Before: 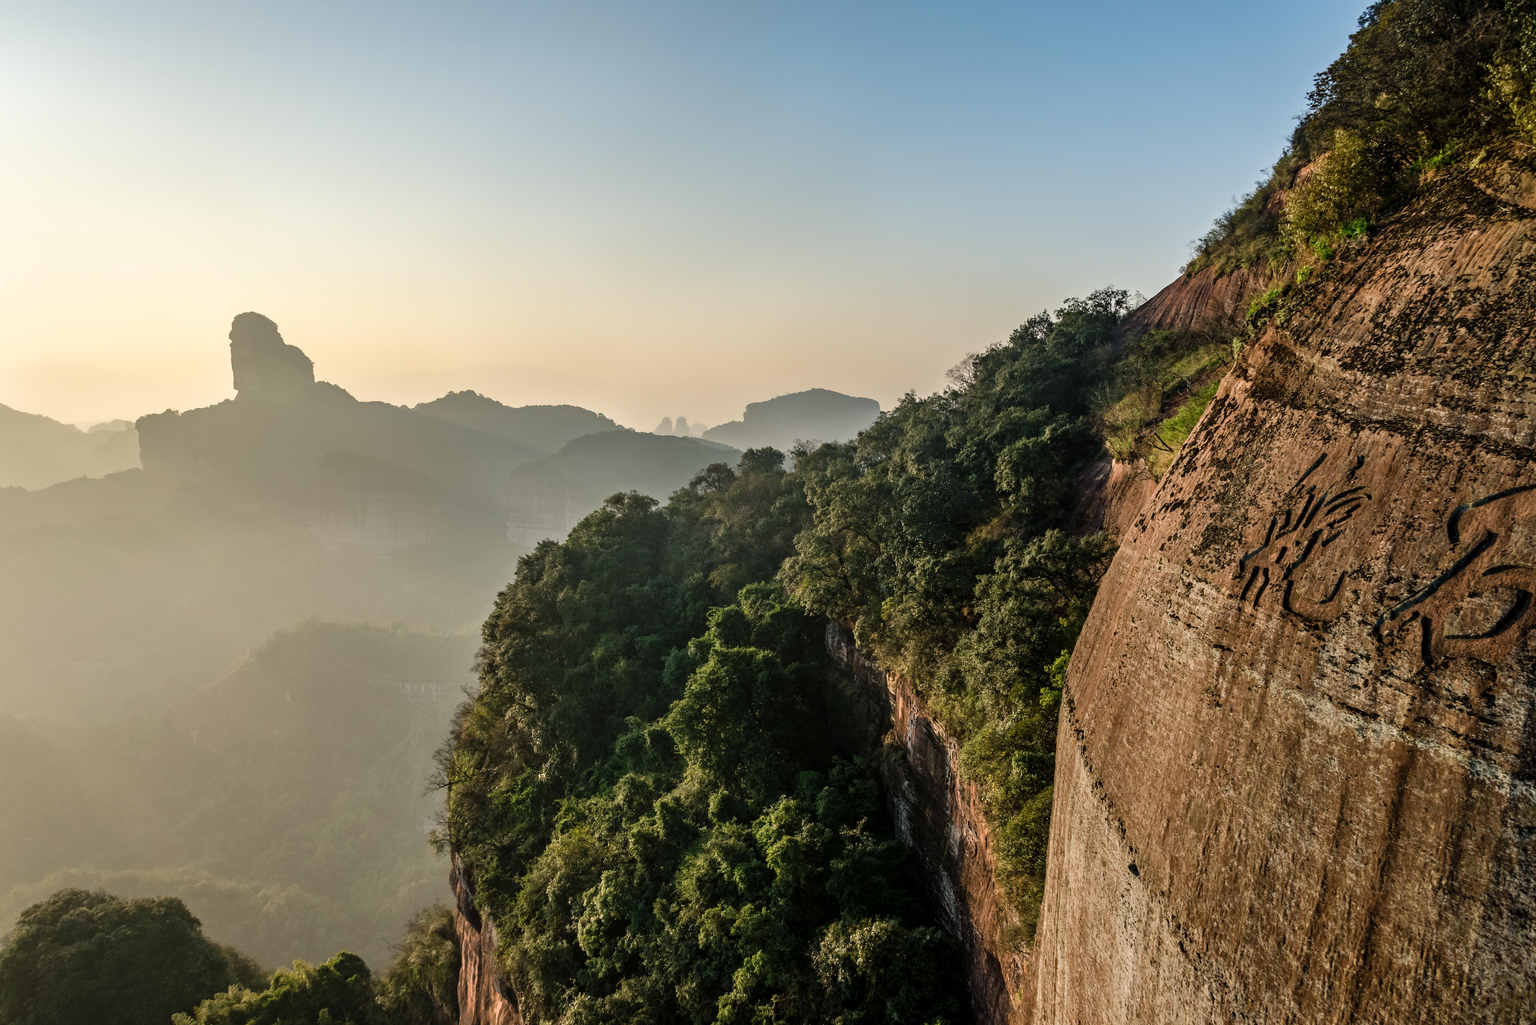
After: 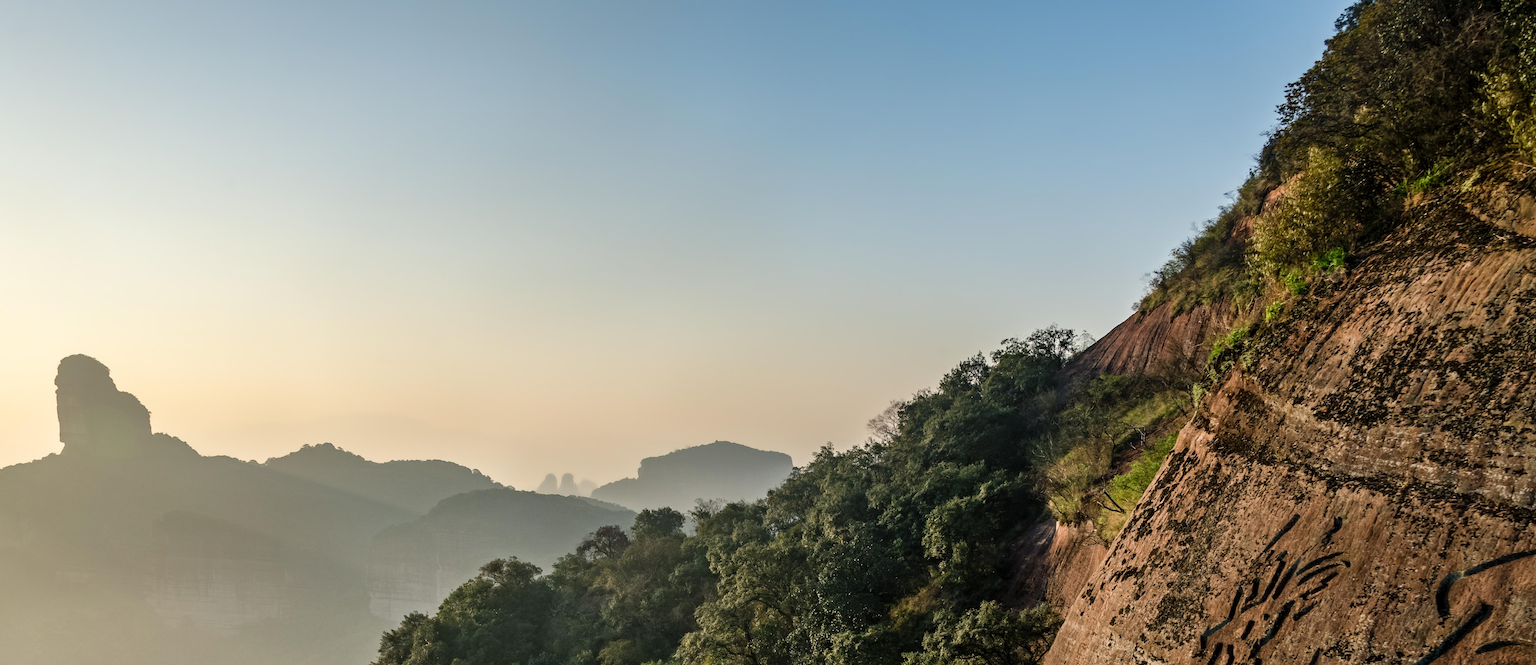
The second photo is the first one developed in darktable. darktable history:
color correction: highlights a* -0.182, highlights b* -0.124
crop and rotate: left 11.812%, bottom 42.776%
